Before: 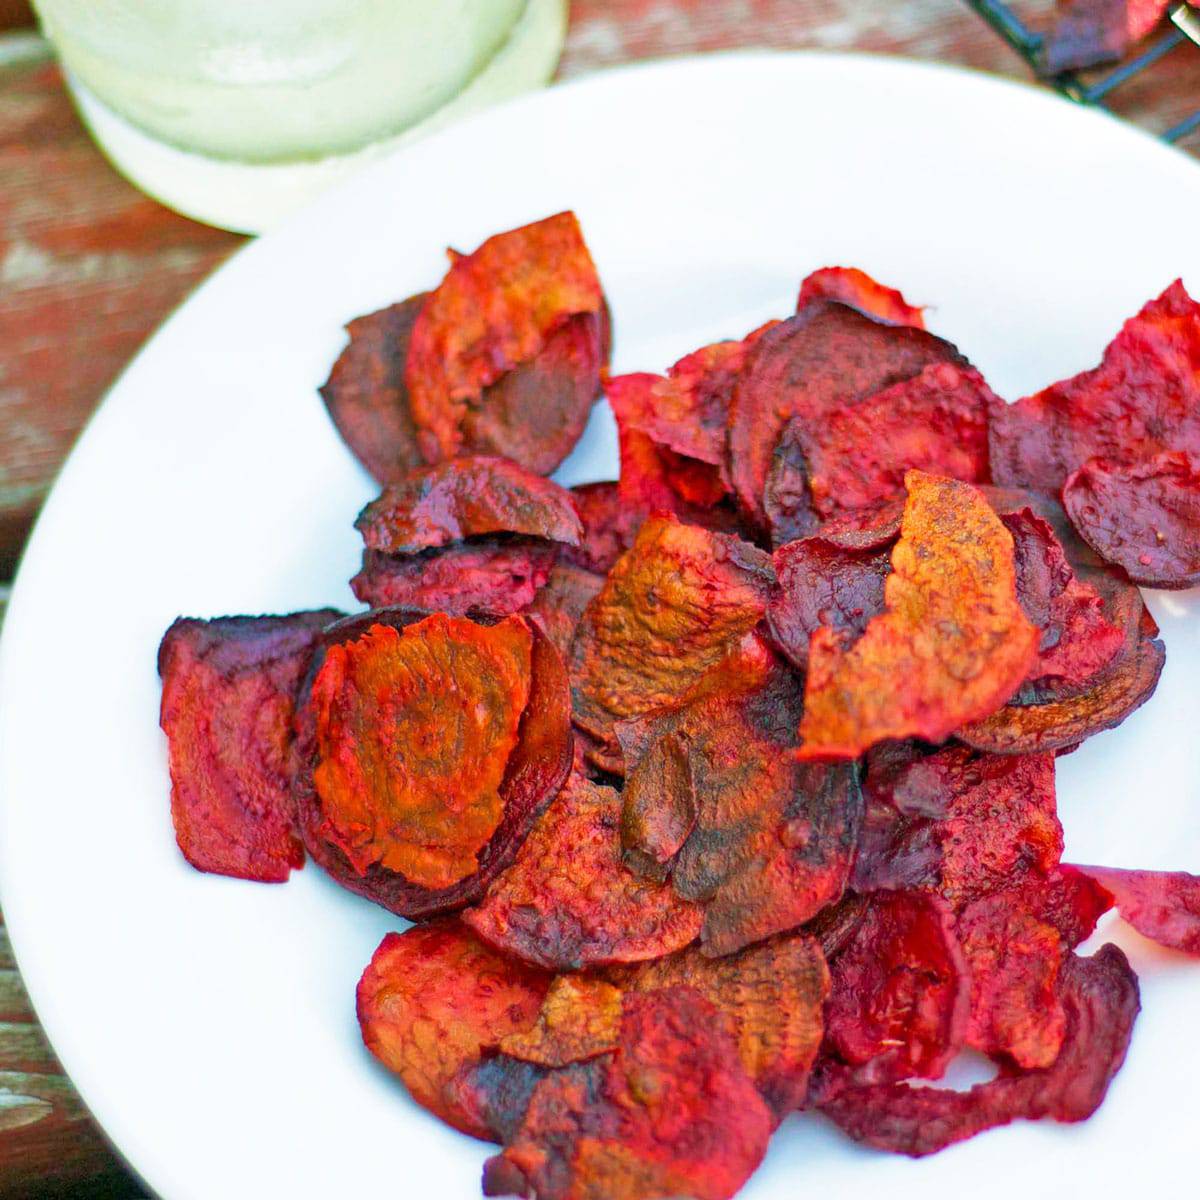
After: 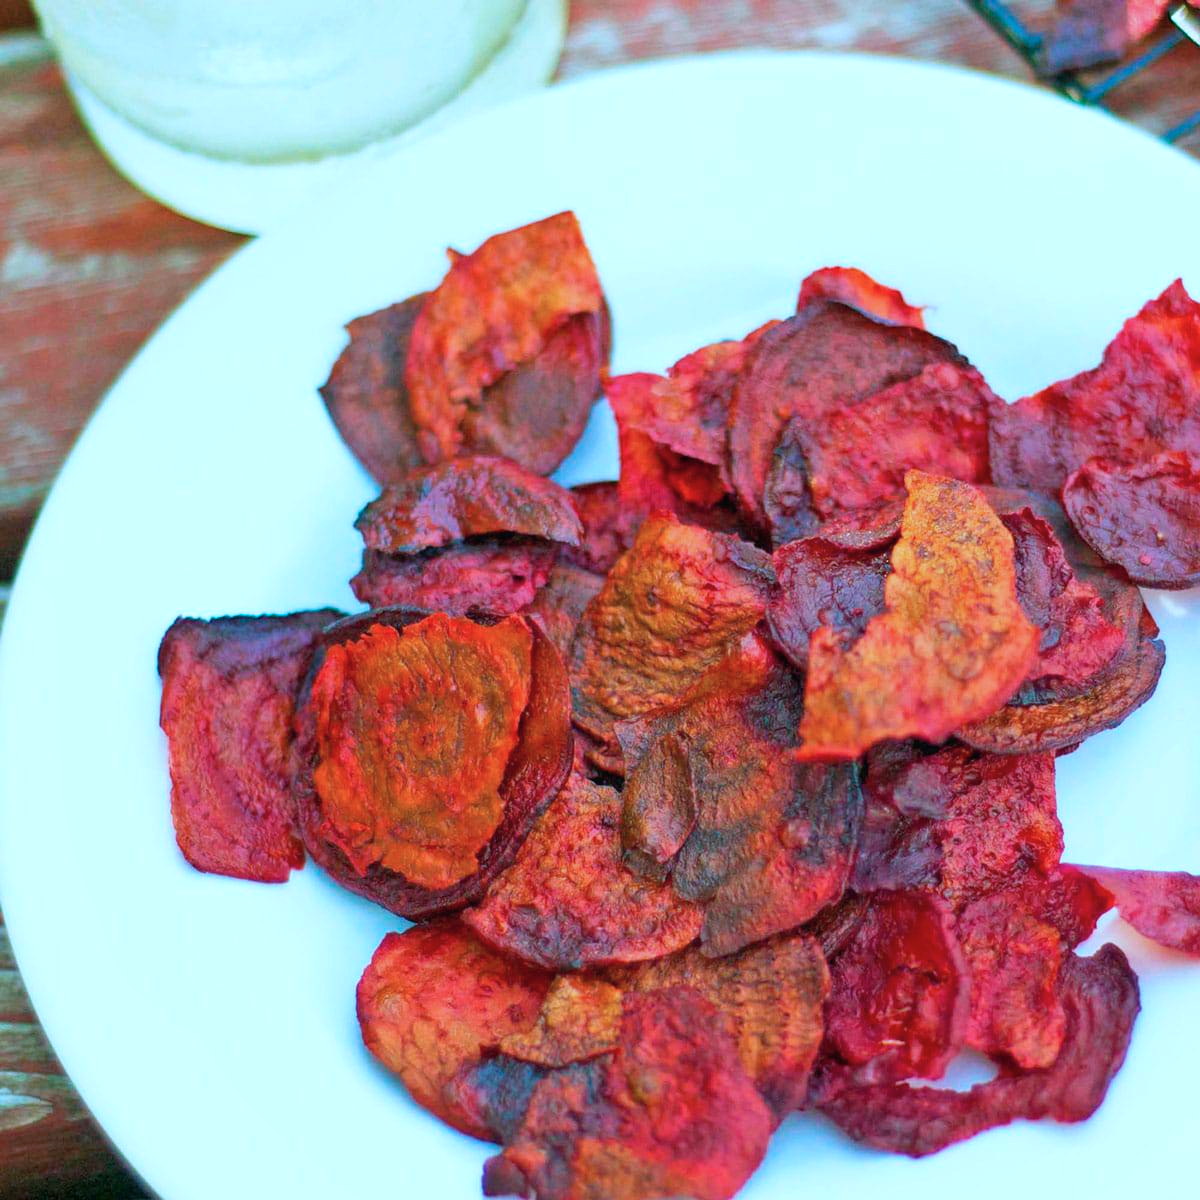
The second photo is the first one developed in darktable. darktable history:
local contrast: mode bilateral grid, contrast 100, coarseness 100, detail 92%, midtone range 0.2
color correction: highlights a* -9.32, highlights b* -23.5
